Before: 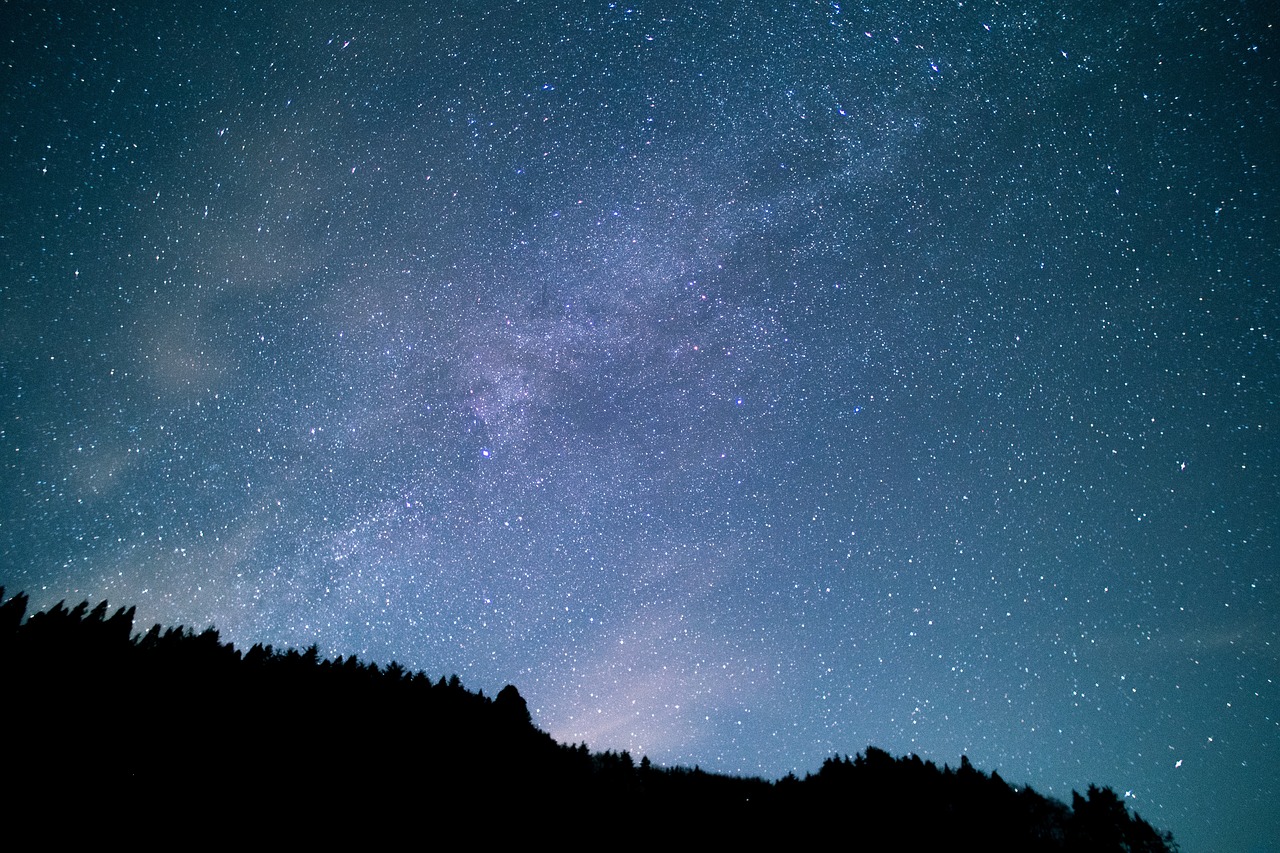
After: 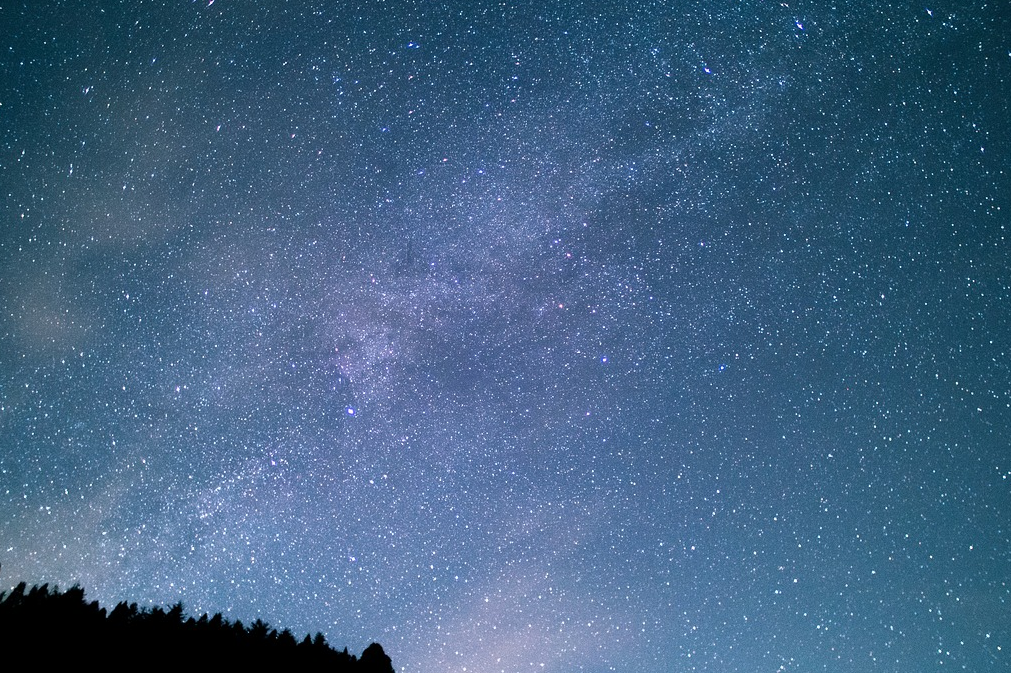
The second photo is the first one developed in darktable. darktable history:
crop and rotate: left 10.587%, top 5.012%, right 10.405%, bottom 16.061%
